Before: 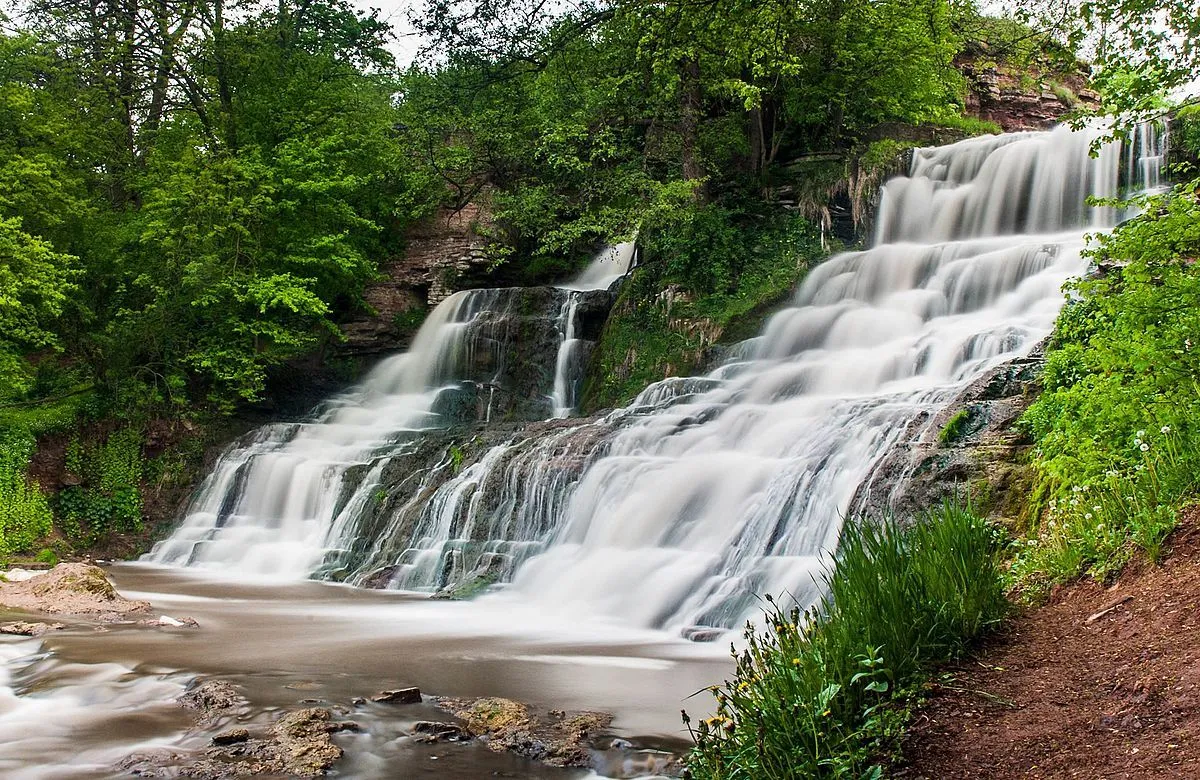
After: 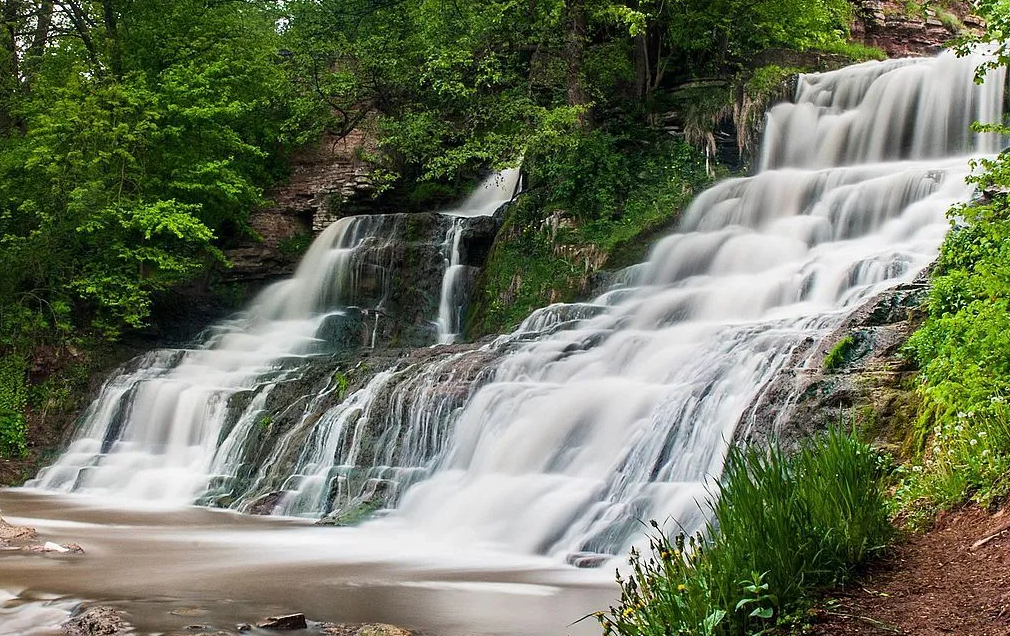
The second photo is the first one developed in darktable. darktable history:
crop and rotate: left 9.635%, top 9.544%, right 6.197%, bottom 8.878%
